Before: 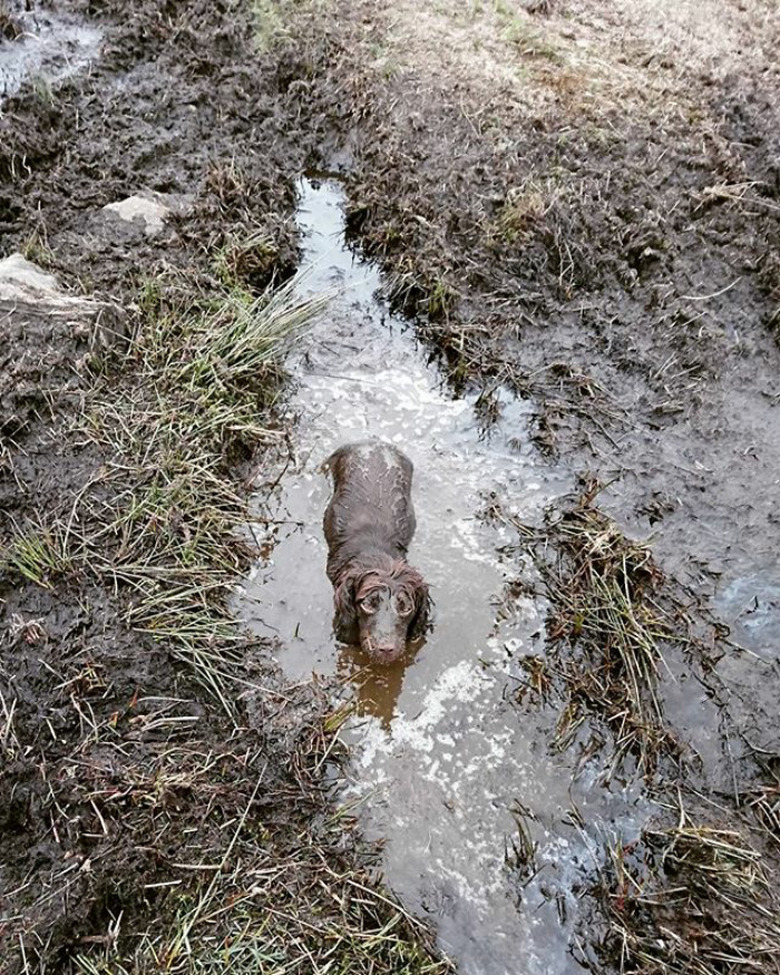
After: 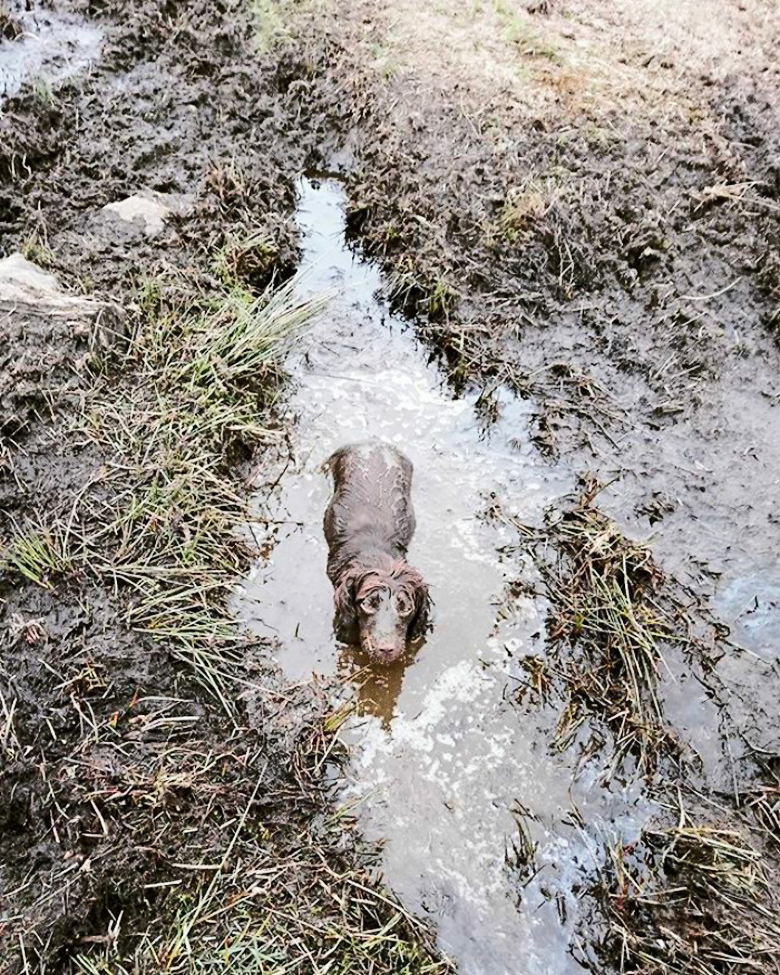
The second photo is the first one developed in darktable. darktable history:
rotate and perspective: automatic cropping off
rgb curve: curves: ch0 [(0, 0) (0.284, 0.292) (0.505, 0.644) (1, 1)]; ch1 [(0, 0) (0.284, 0.292) (0.505, 0.644) (1, 1)]; ch2 [(0, 0) (0.284, 0.292) (0.505, 0.644) (1, 1)], compensate middle gray true
